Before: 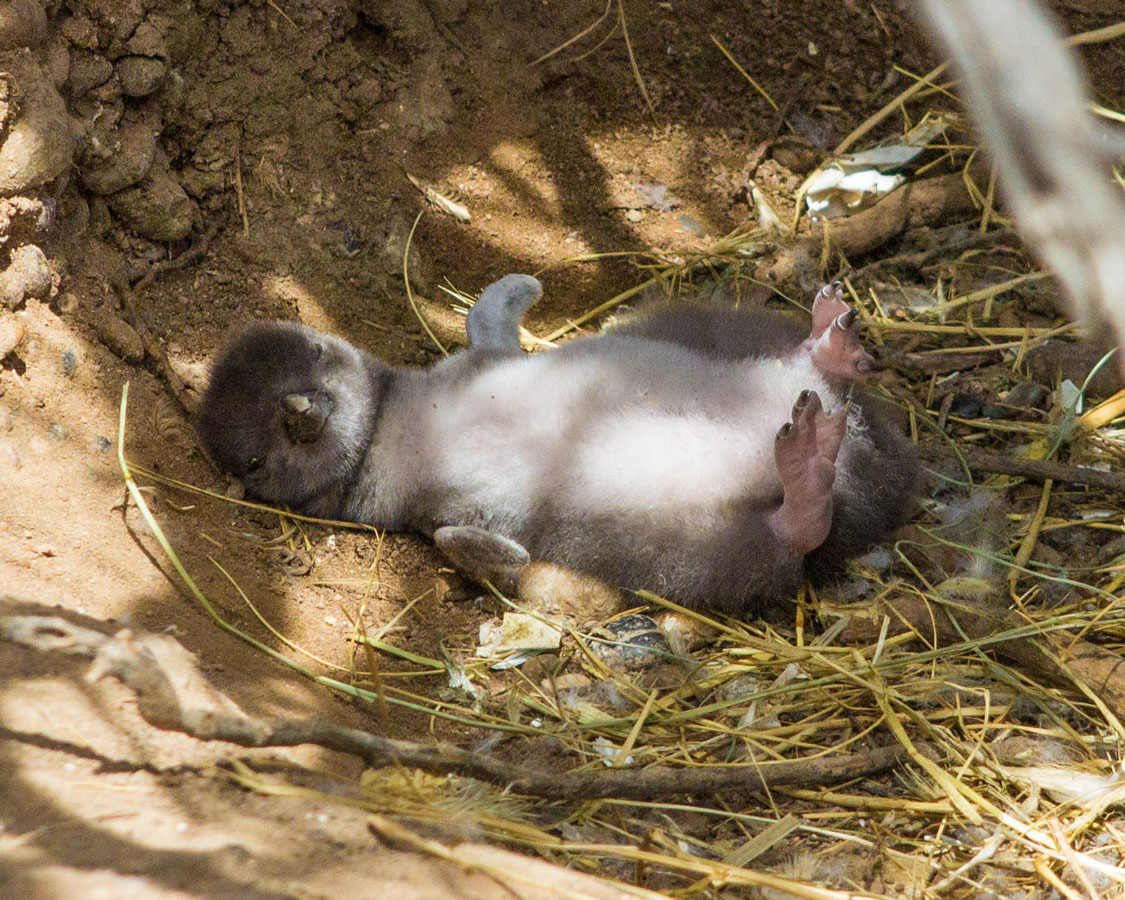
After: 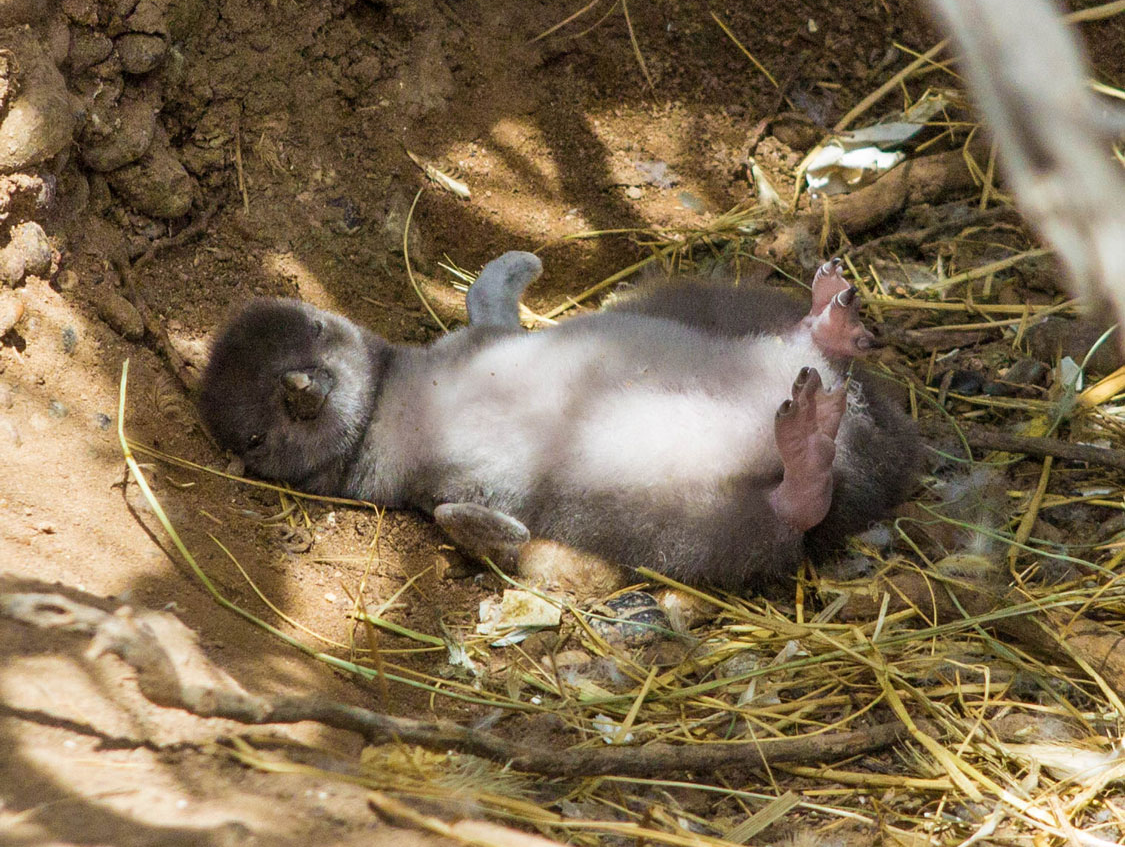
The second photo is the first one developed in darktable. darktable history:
crop and rotate: top 2.573%, bottom 3.29%
